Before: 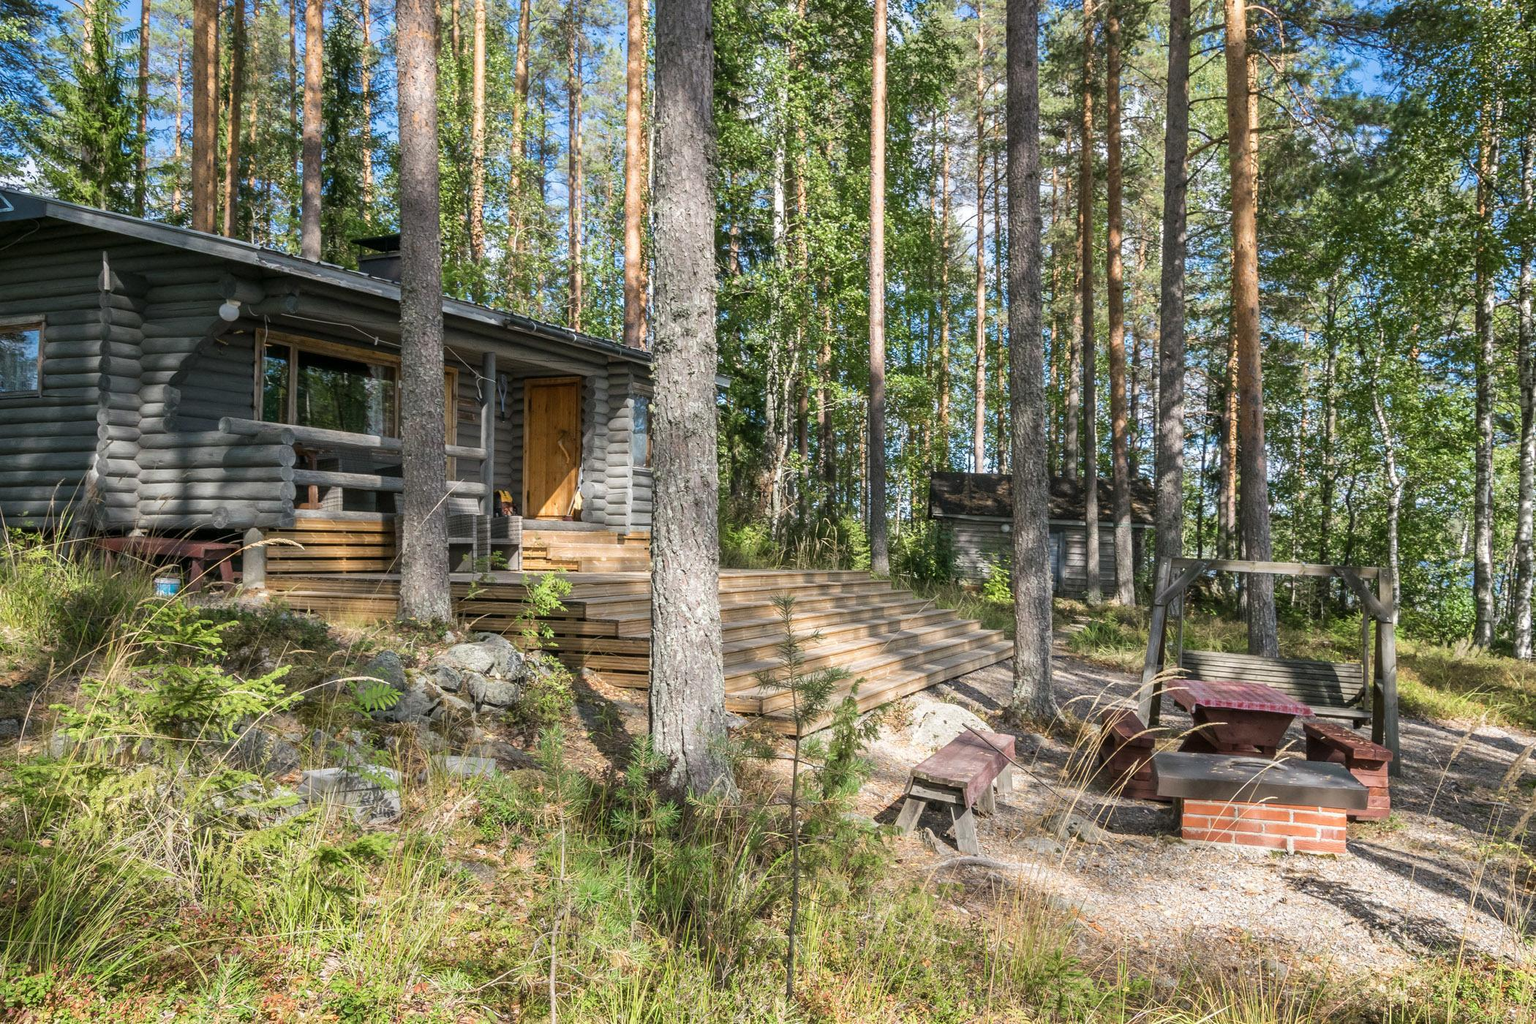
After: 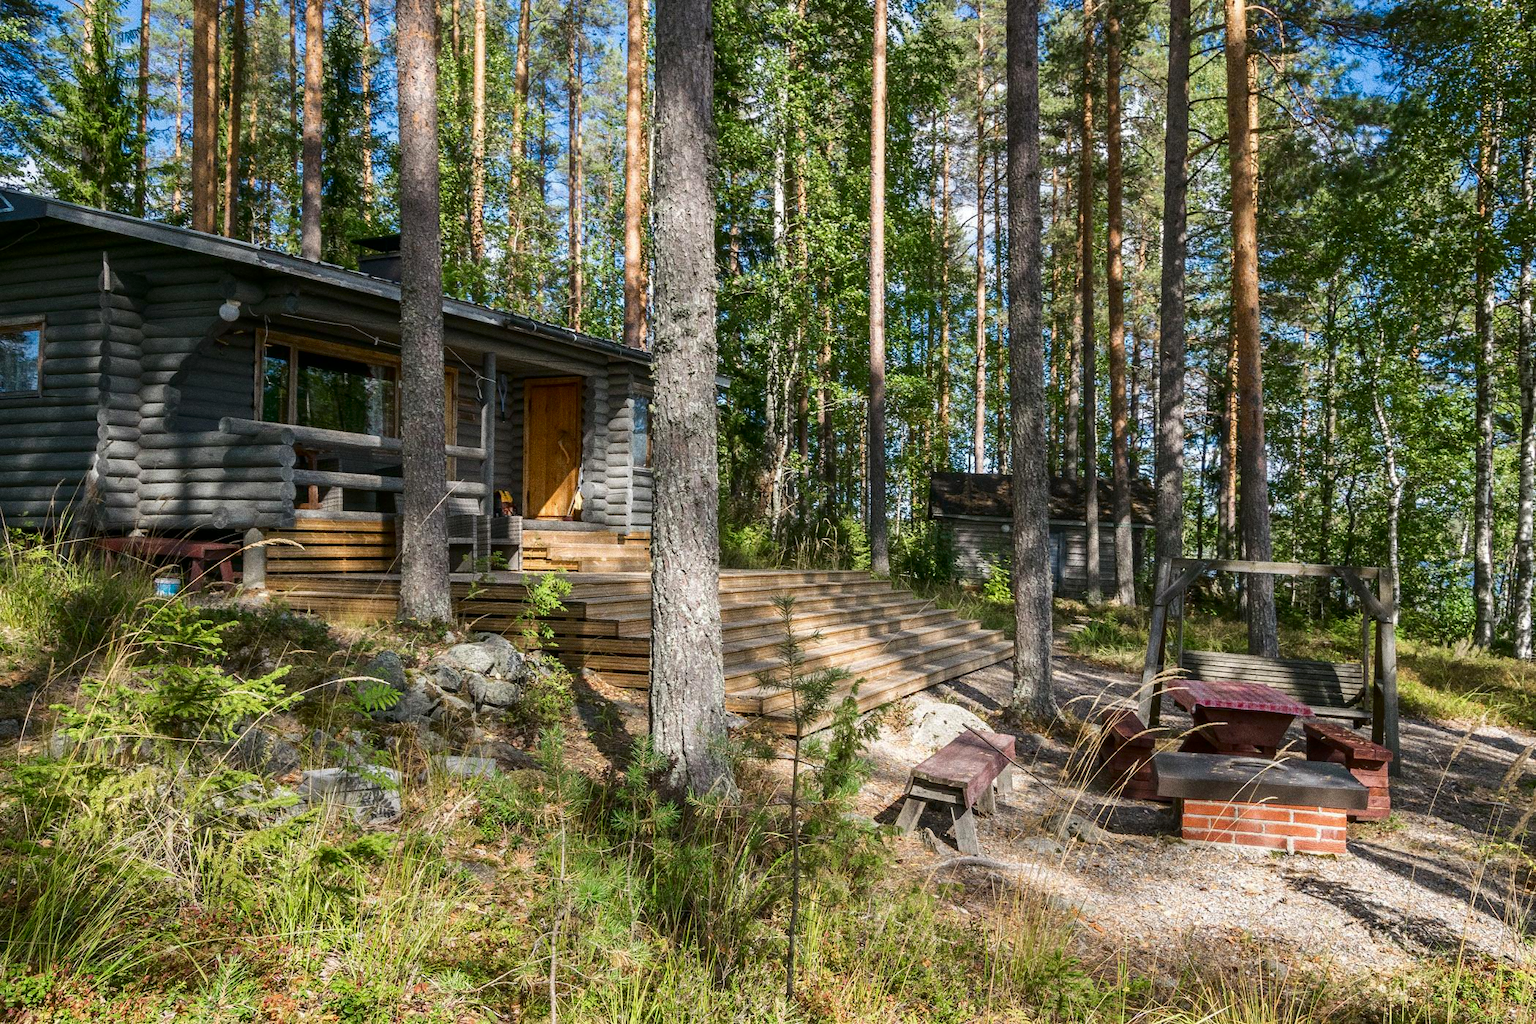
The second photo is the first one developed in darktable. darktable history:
grain: coarseness 0.09 ISO, strength 40%
contrast brightness saturation: contrast 0.07, brightness -0.14, saturation 0.11
